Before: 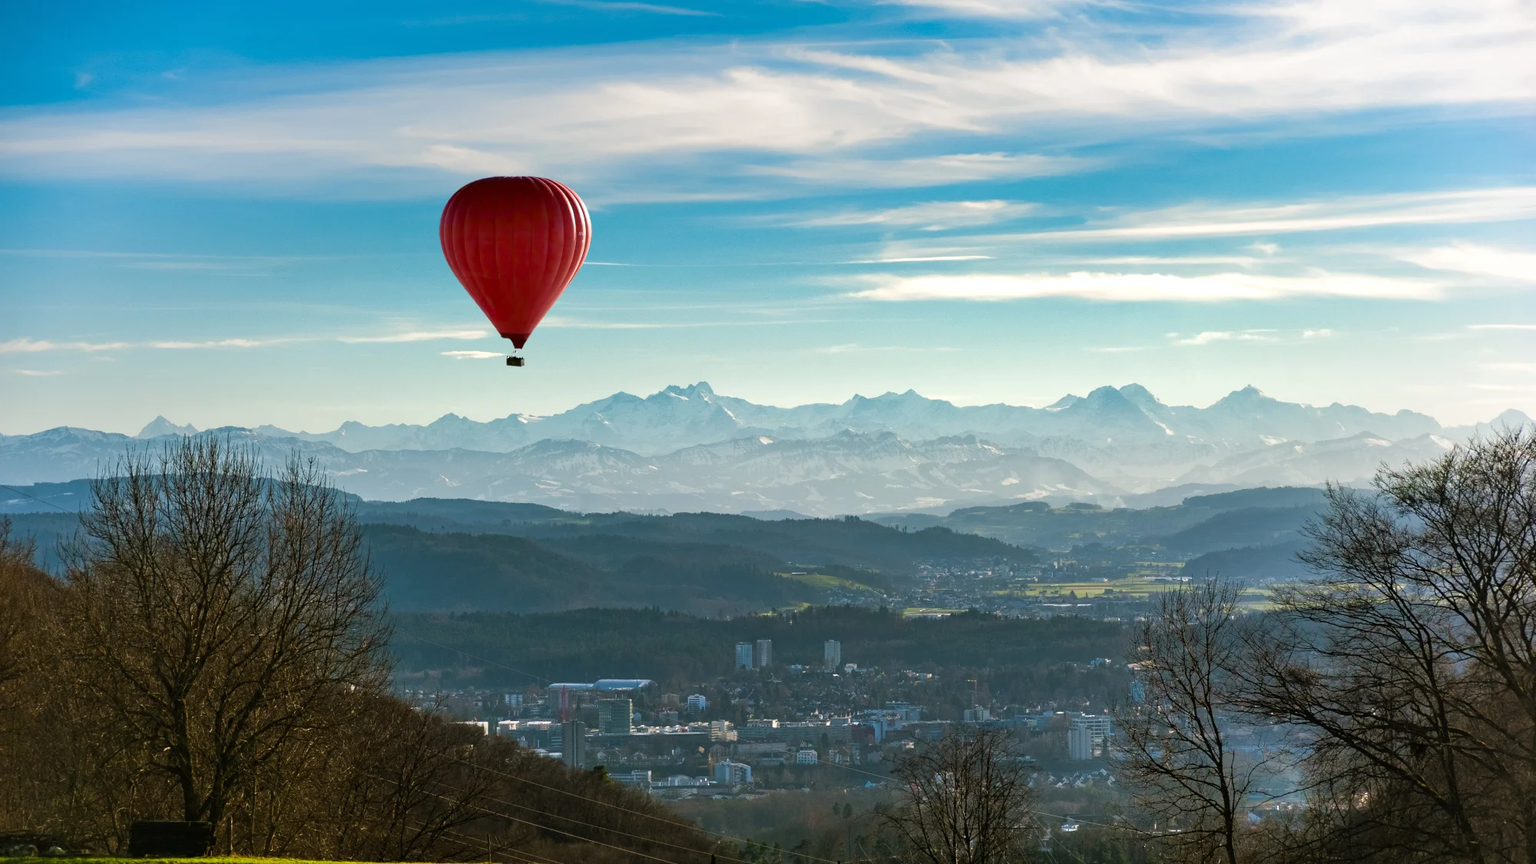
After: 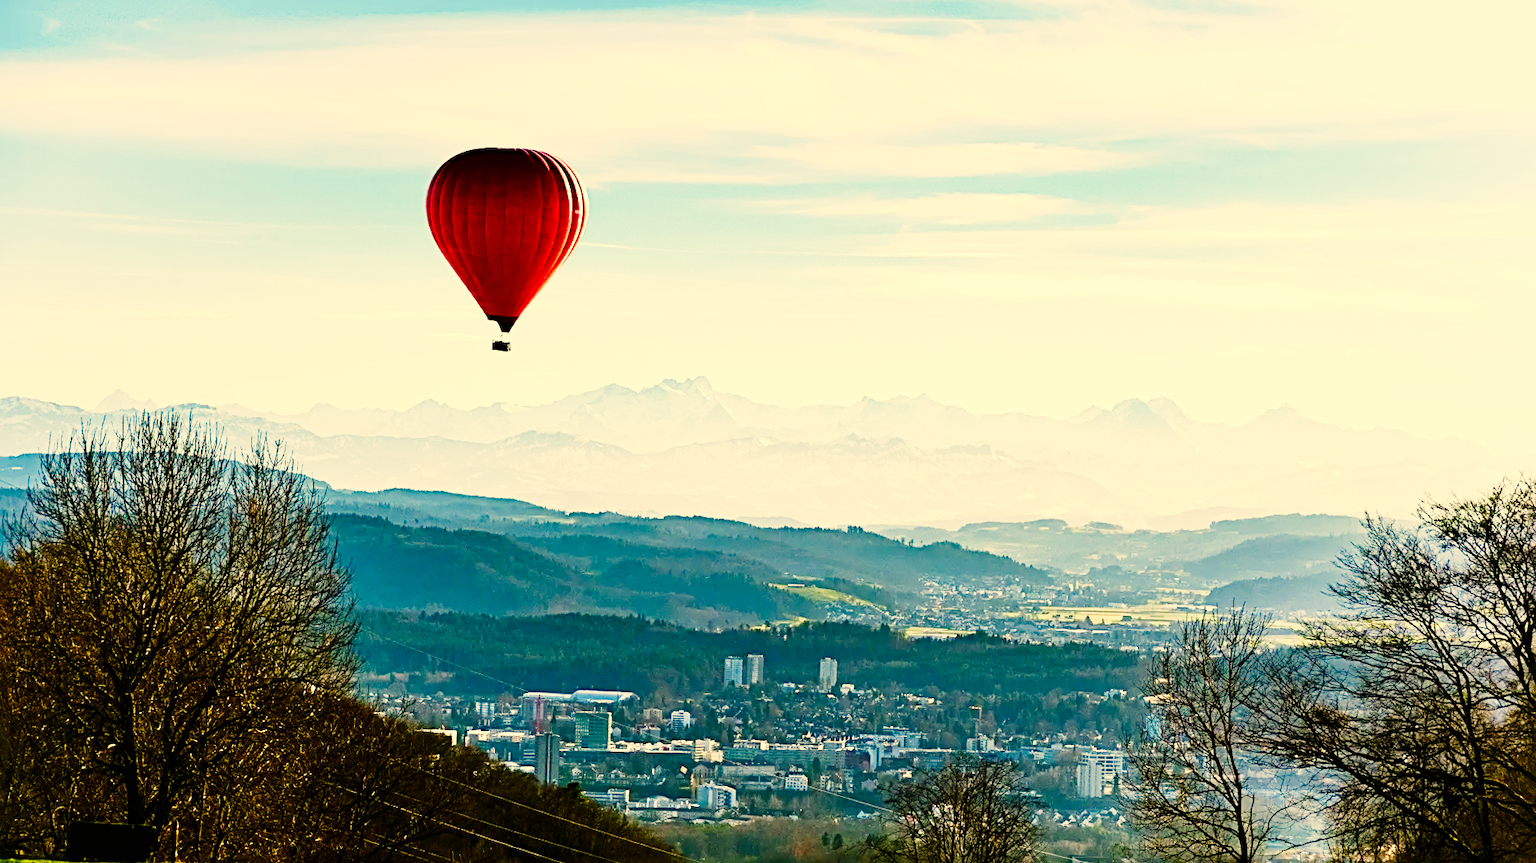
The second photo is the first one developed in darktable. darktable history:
sharpen: radius 3.988
color balance rgb: highlights gain › chroma 1.386%, highlights gain › hue 51.94°, perceptual saturation grading › global saturation 20%, perceptual saturation grading › highlights -14.245%, perceptual saturation grading › shadows 50.055%
contrast brightness saturation: contrast 0.238, brightness 0.087
tone curve: curves: ch0 [(0, 0) (0.004, 0) (0.133, 0.071) (0.325, 0.456) (0.832, 0.957) (1, 1)], preserve colors none
color correction: highlights a* 2.59, highlights b* 23.37
crop and rotate: angle -2.33°
